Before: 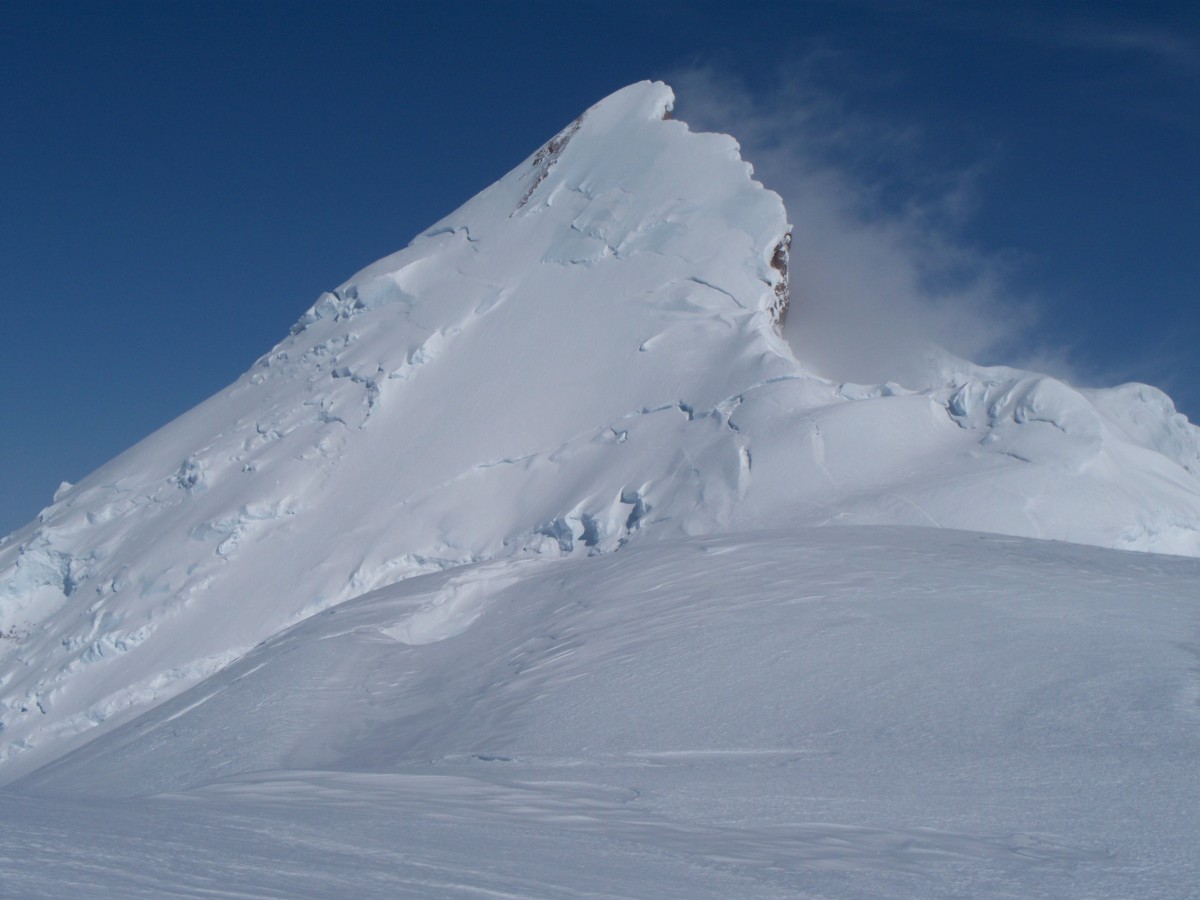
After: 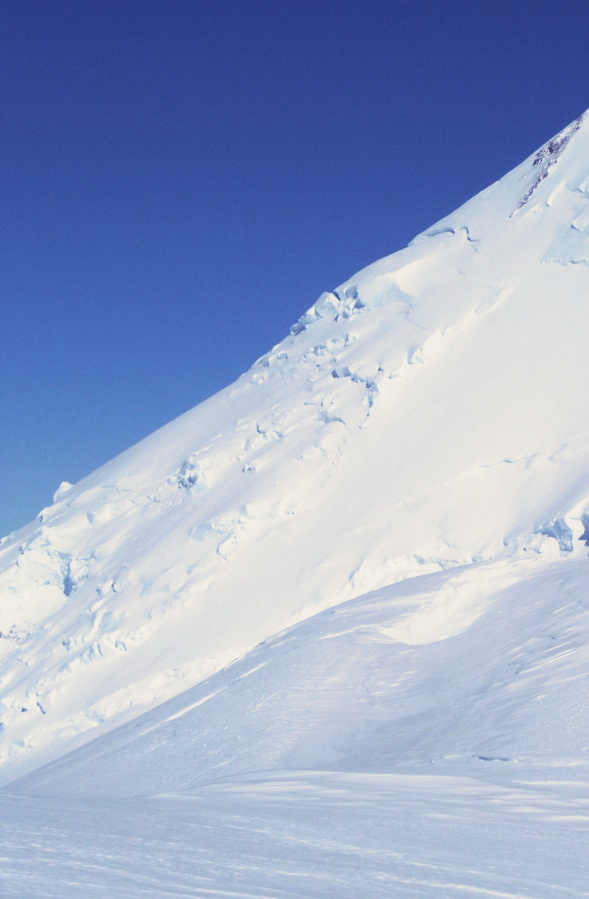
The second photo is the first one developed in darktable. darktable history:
base curve: curves: ch0 [(0, 0) (0.088, 0.125) (0.176, 0.251) (0.354, 0.501) (0.613, 0.749) (1, 0.877)], preserve colors none
split-toning: shadows › hue 242.67°, shadows › saturation 0.733, highlights › hue 45.33°, highlights › saturation 0.667, balance -53.304, compress 21.15%
crop and rotate: left 0%, top 0%, right 50.845%
exposure: exposure 0.6 EV, compensate highlight preservation false
